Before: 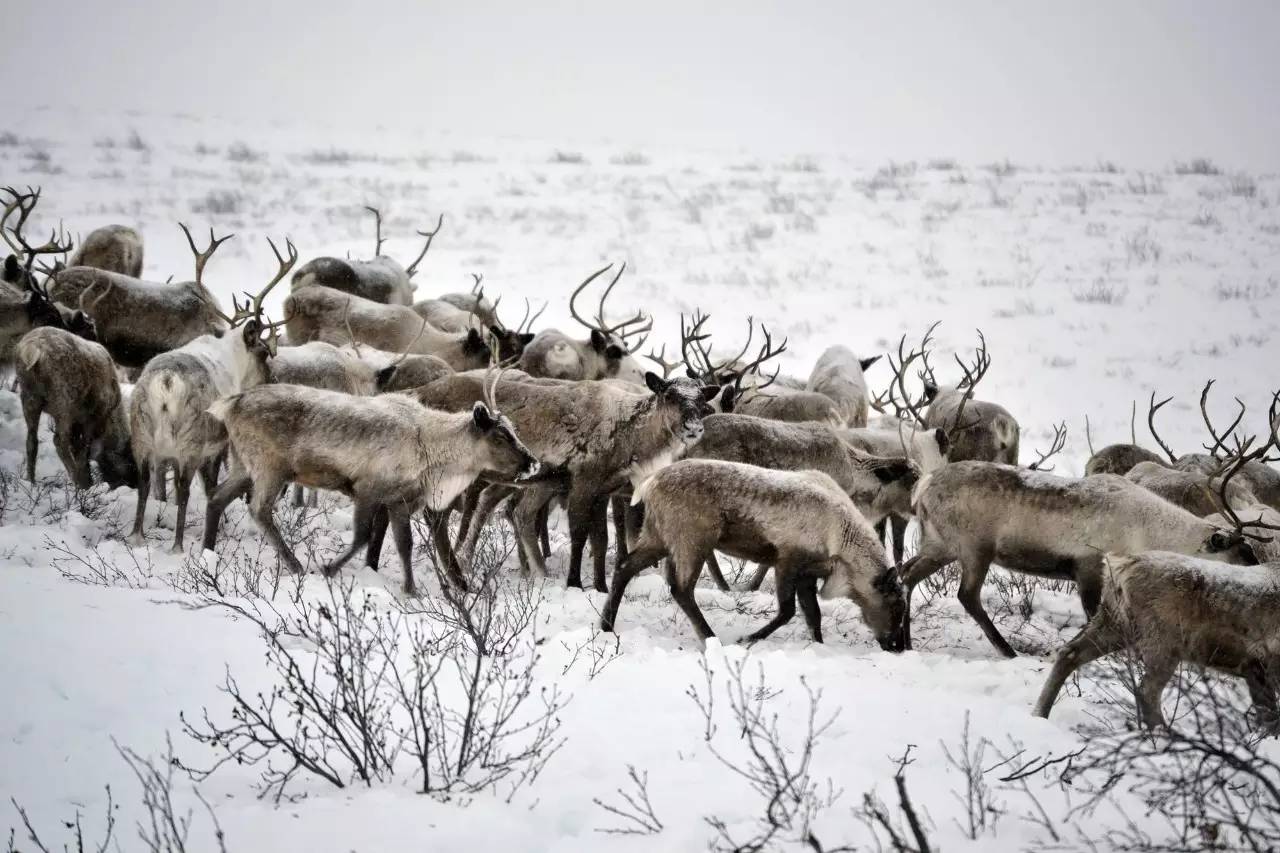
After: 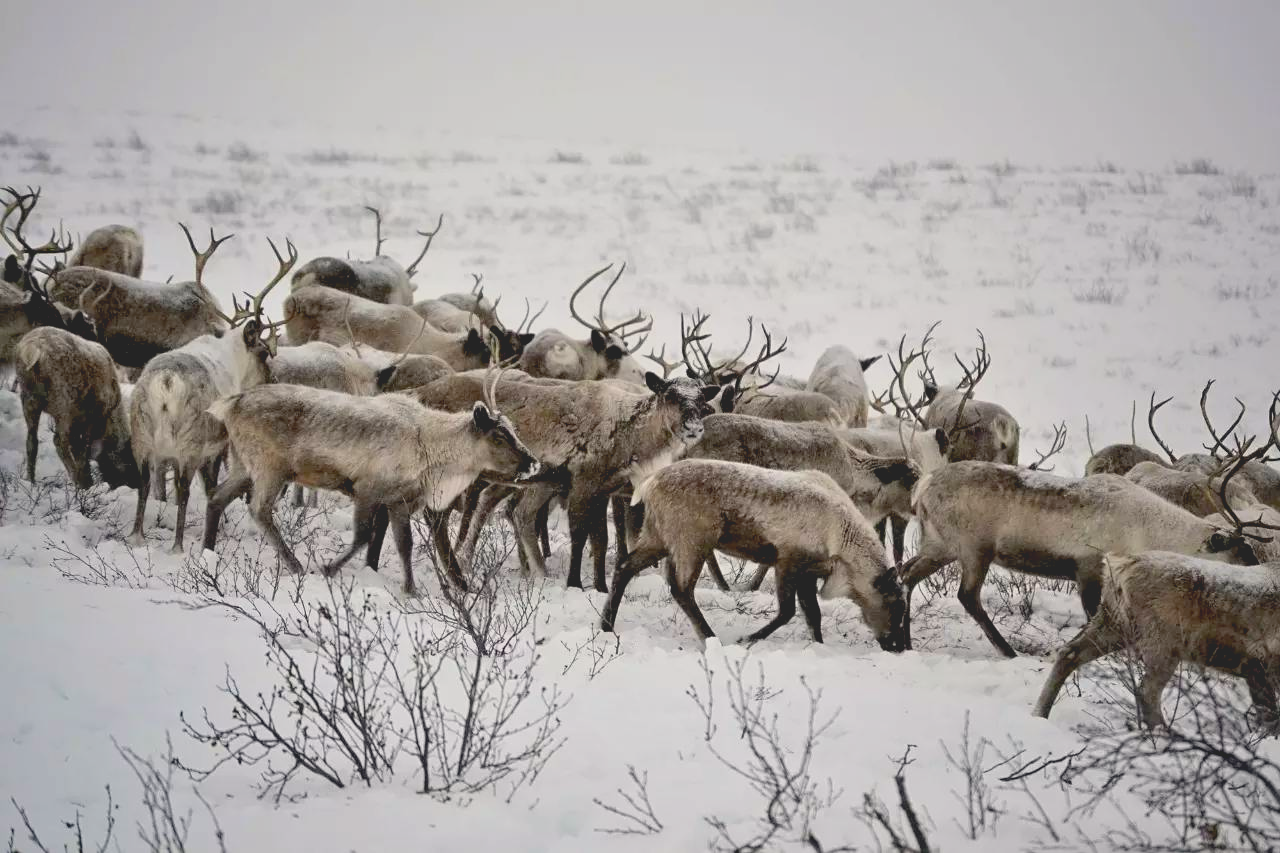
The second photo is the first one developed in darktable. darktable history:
color calibration: x 0.341, y 0.355, temperature 5153.98 K
exposure: black level correction 0.009, exposure 0.108 EV, compensate highlight preservation false
contrast brightness saturation: contrast -0.281
sharpen: amount 0.213
